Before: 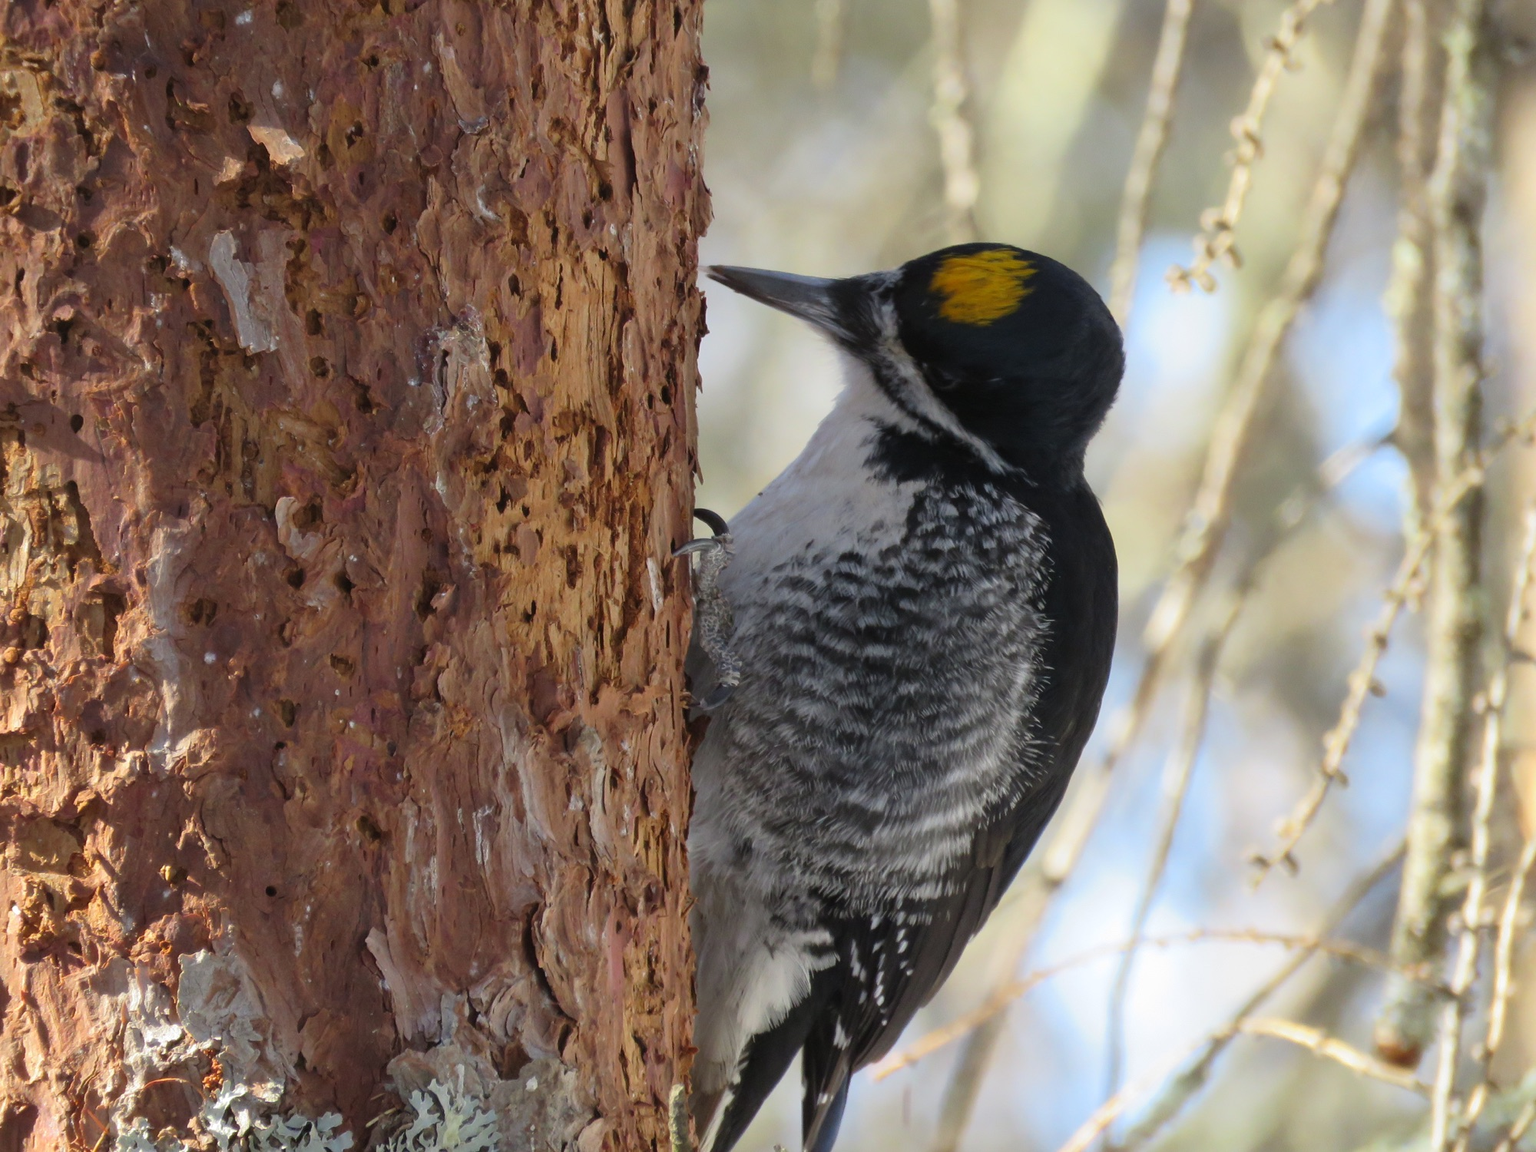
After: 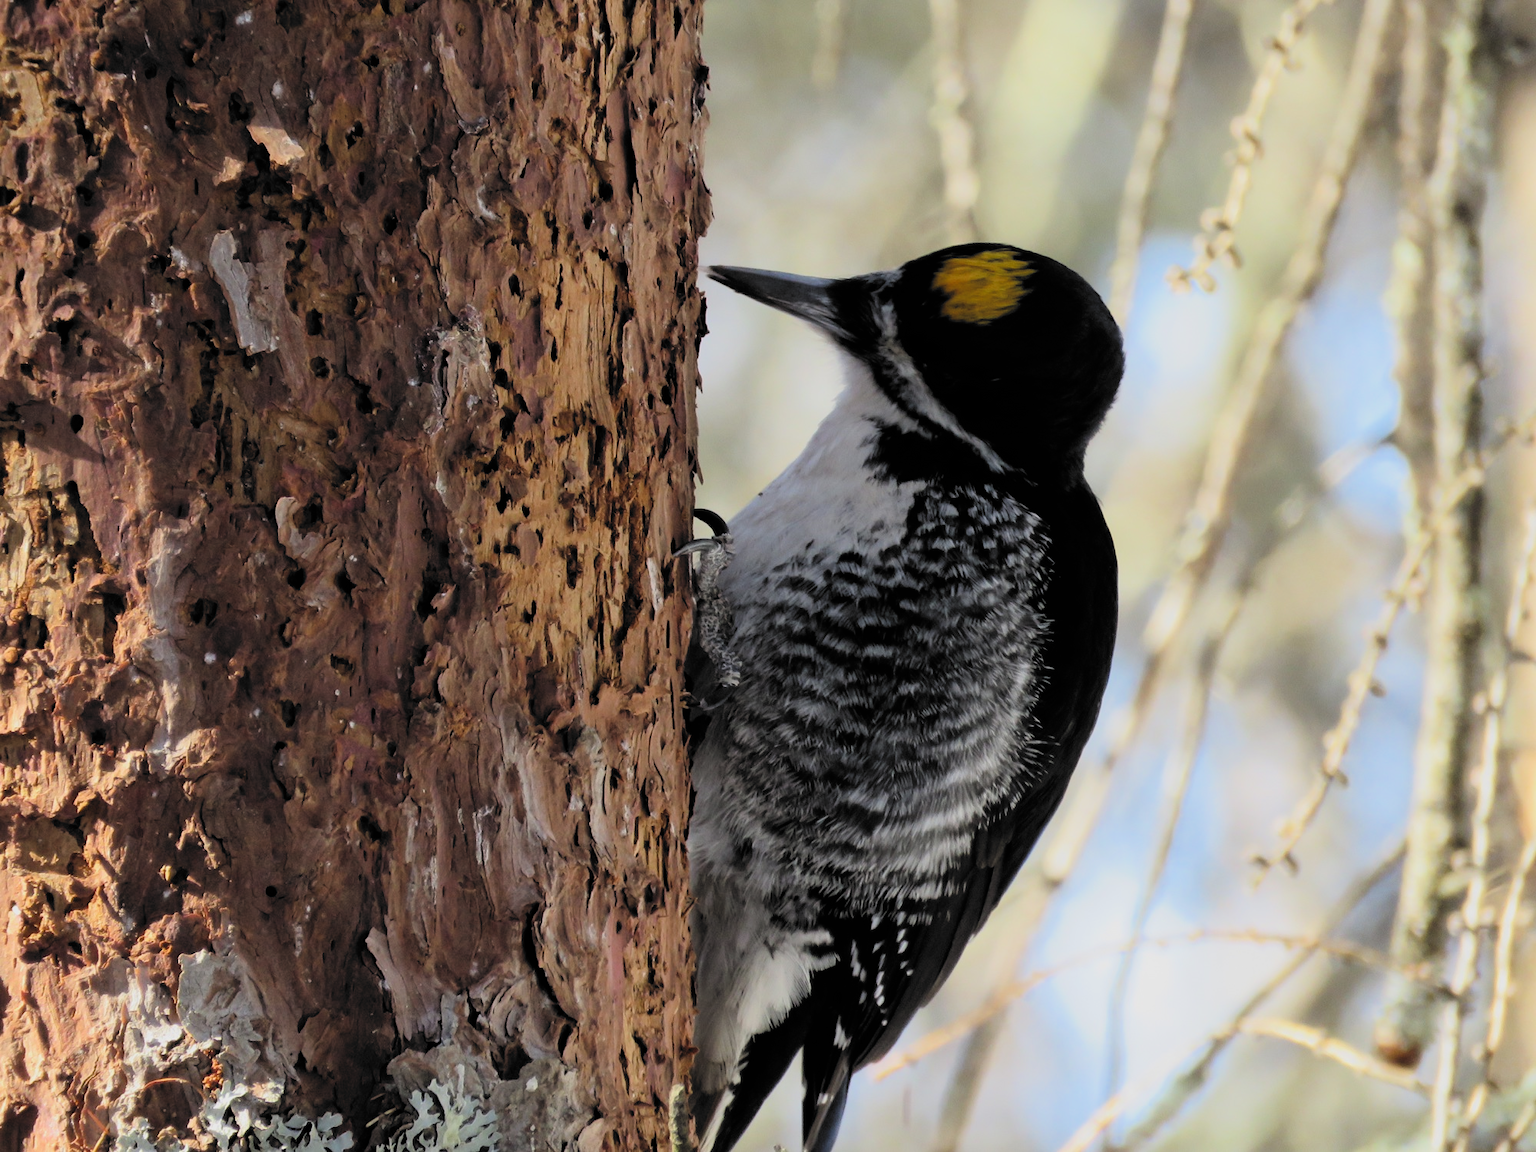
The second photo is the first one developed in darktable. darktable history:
filmic rgb: black relative exposure -5.06 EV, white relative exposure 3.95 EV, hardness 2.9, contrast 1.399, highlights saturation mix -30.15%, color science v6 (2022)
